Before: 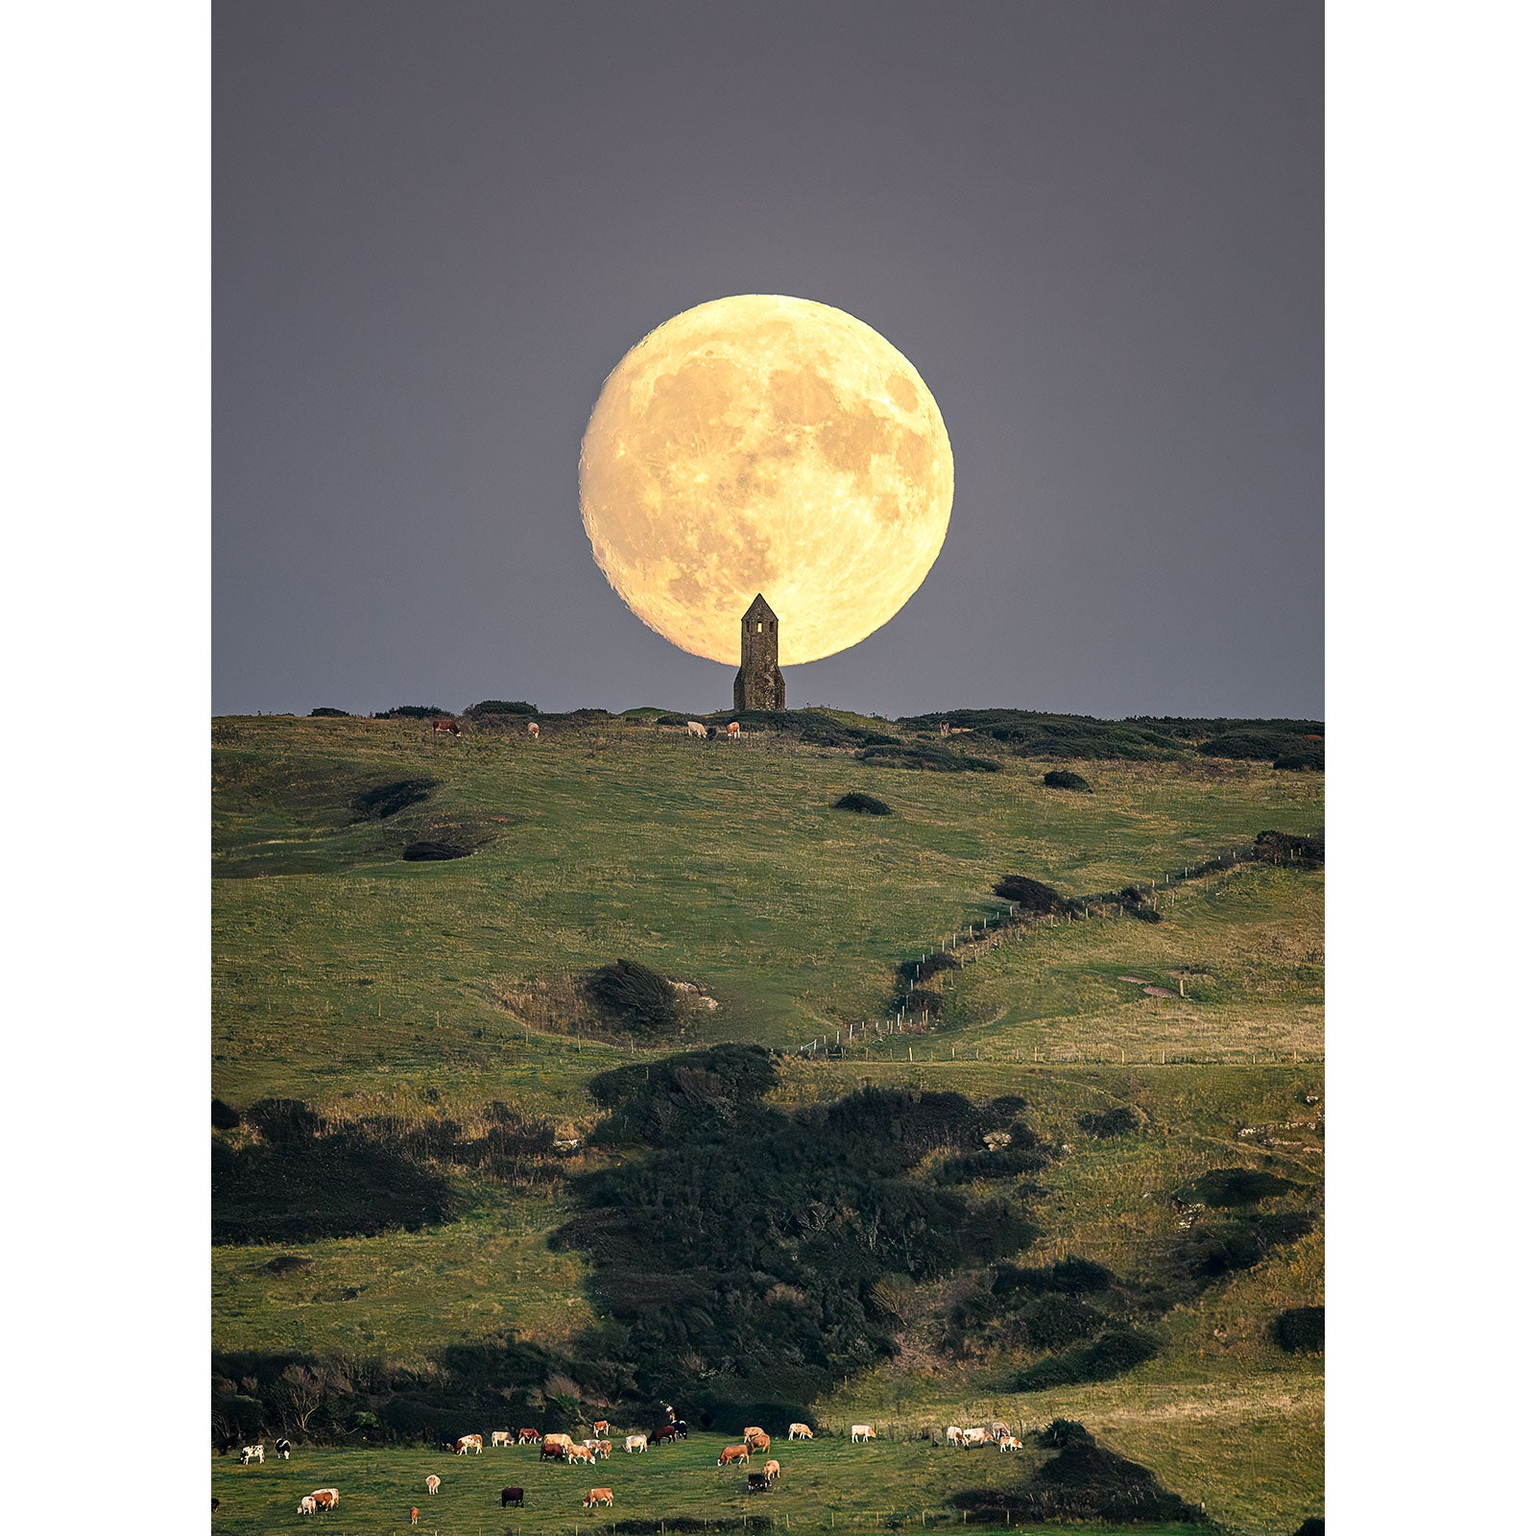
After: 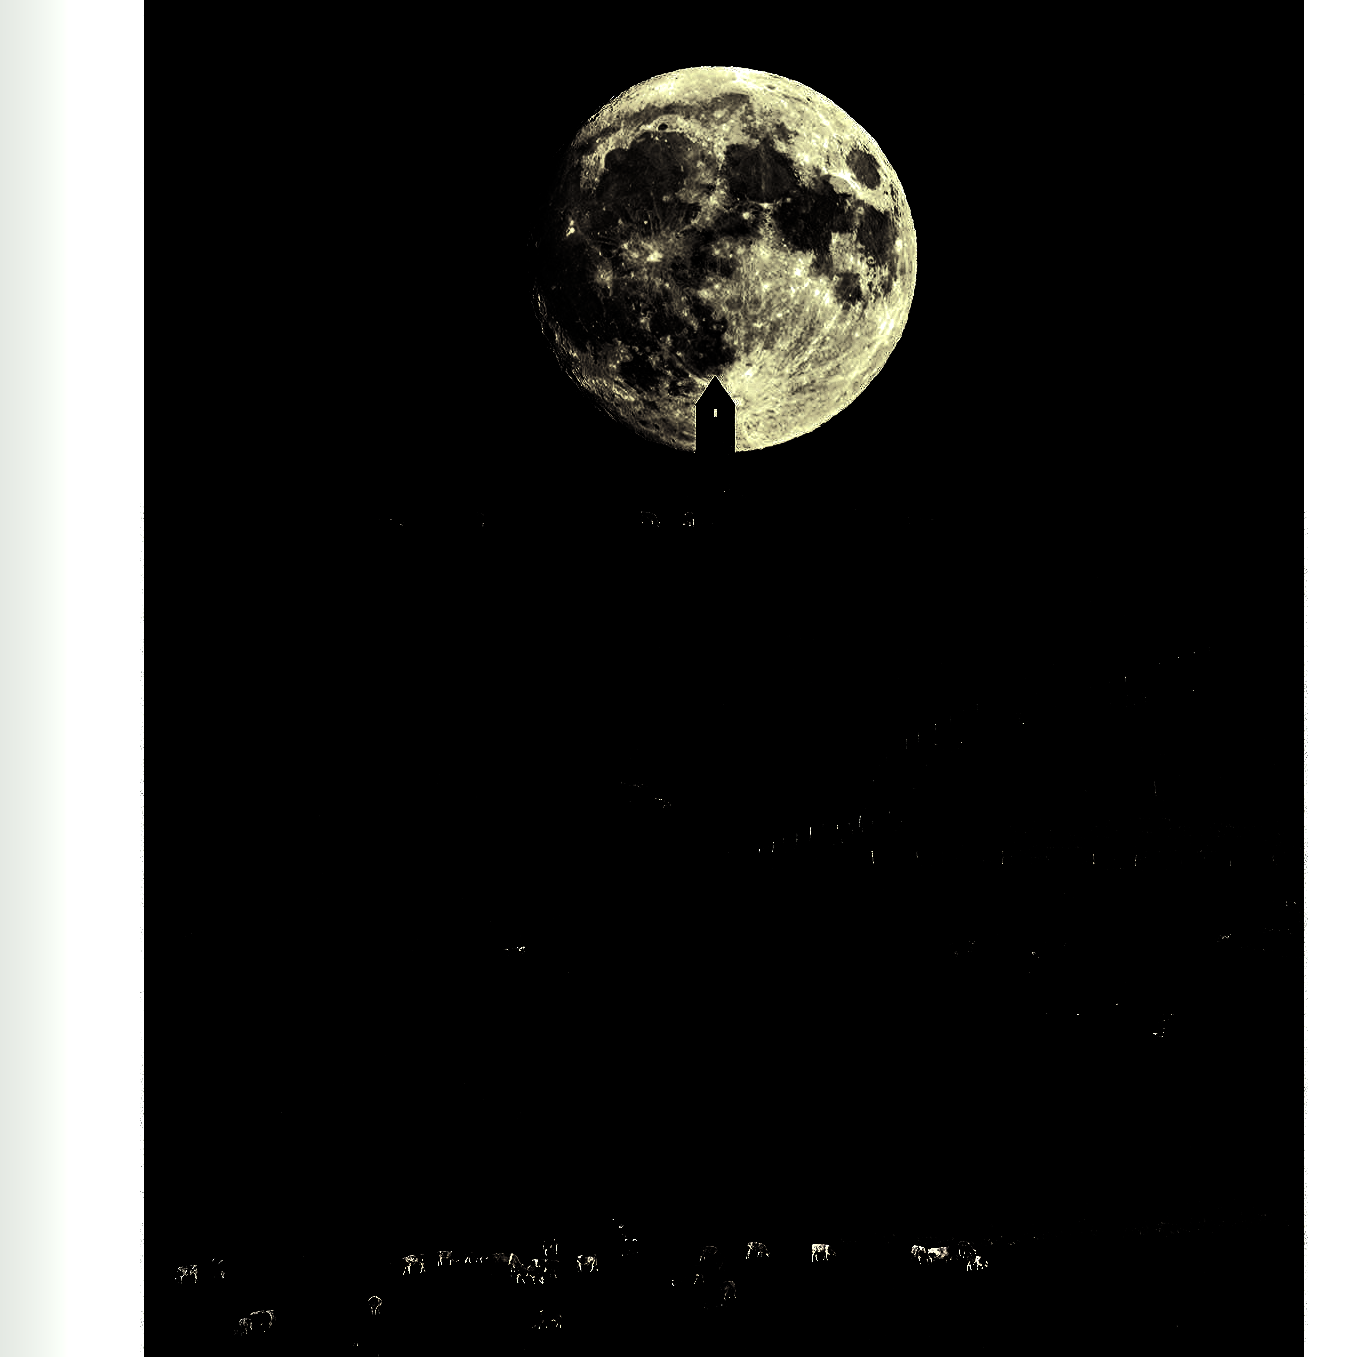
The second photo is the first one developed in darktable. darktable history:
contrast brightness saturation: contrast -0.251, saturation -0.42
exposure: black level correction 0, exposure 0.5 EV, compensate exposure bias true, compensate highlight preservation false
crop and rotate: left 4.783%, top 15.171%, right 10.639%
color correction: highlights a* -2.58, highlights b* 2.48
levels: levels [0.721, 0.937, 0.997]
base curve: curves: ch0 [(0, 0) (0.235, 0.266) (0.503, 0.496) (0.786, 0.72) (1, 1)], preserve colors none
shadows and highlights: low approximation 0.01, soften with gaussian
